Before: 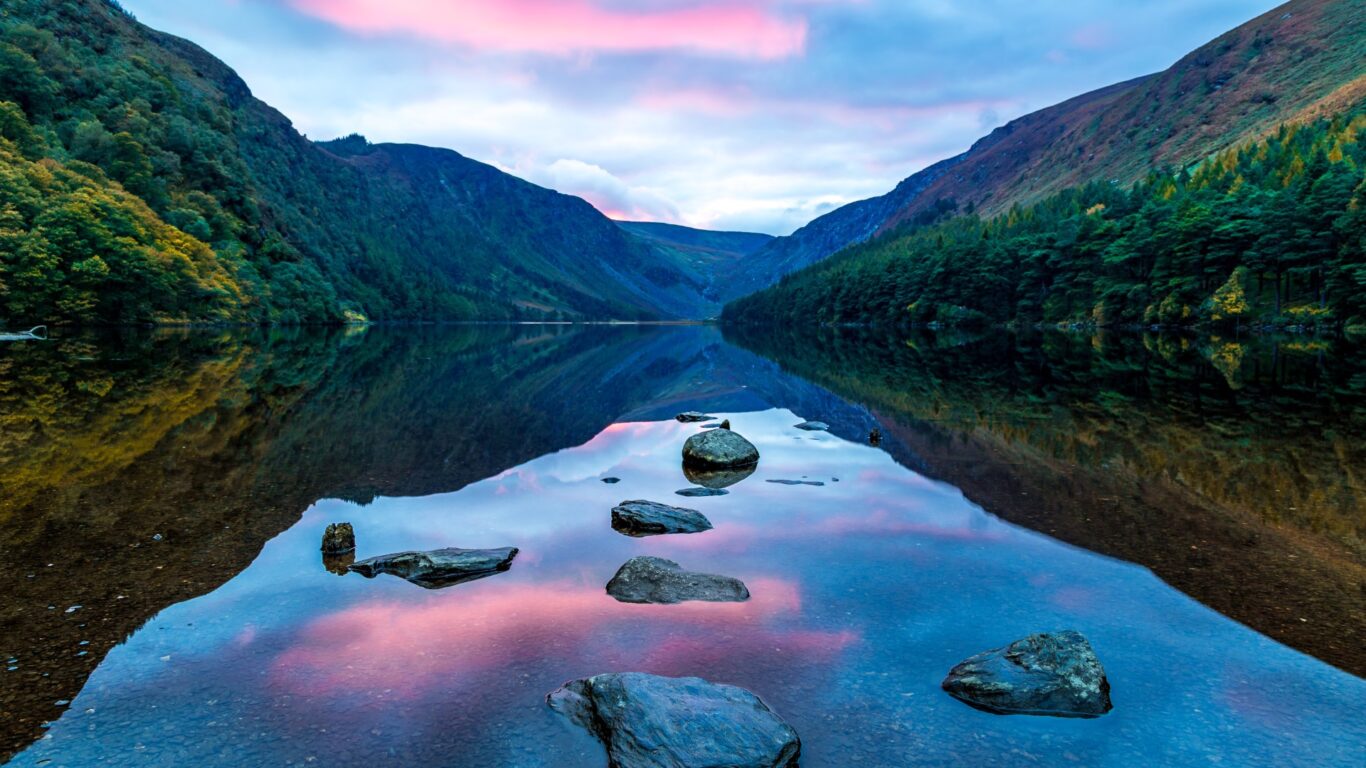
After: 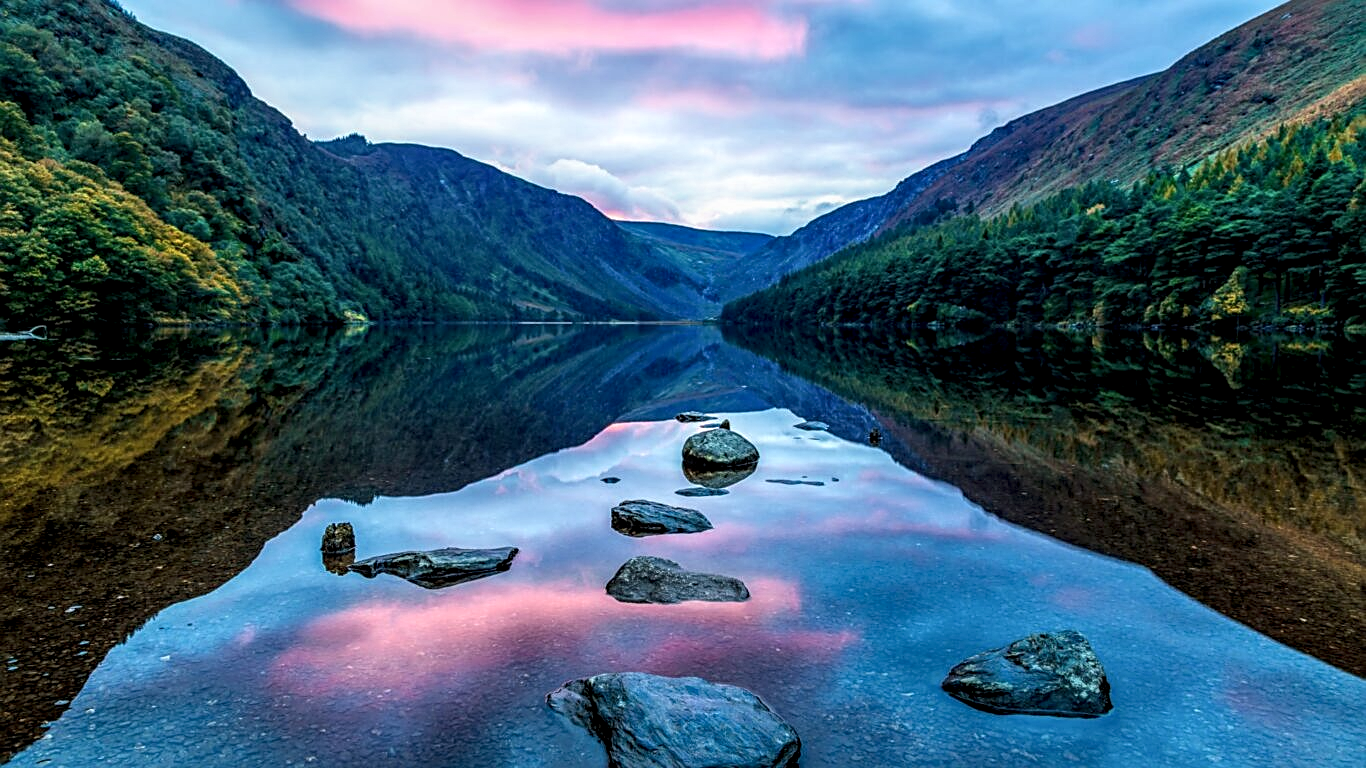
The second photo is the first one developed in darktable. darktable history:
sharpen: on, module defaults
local contrast: highlights 20%, detail 150%
